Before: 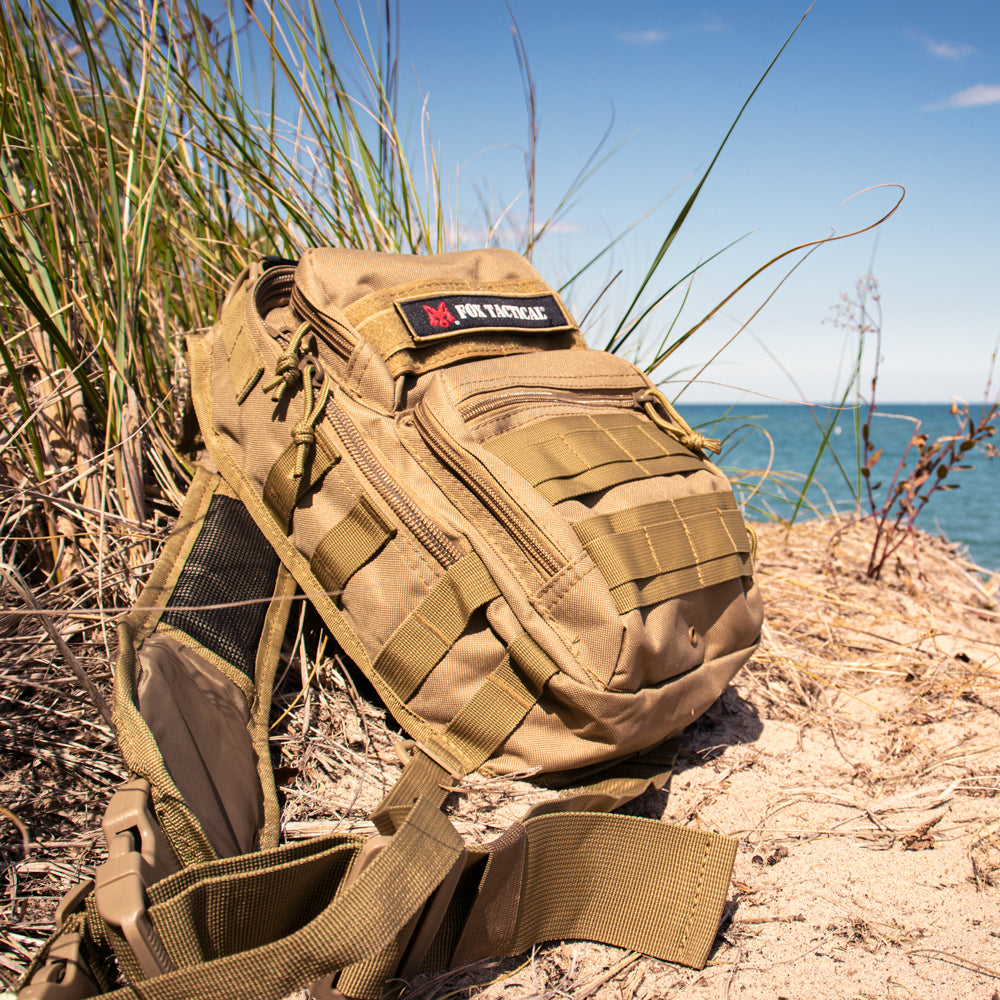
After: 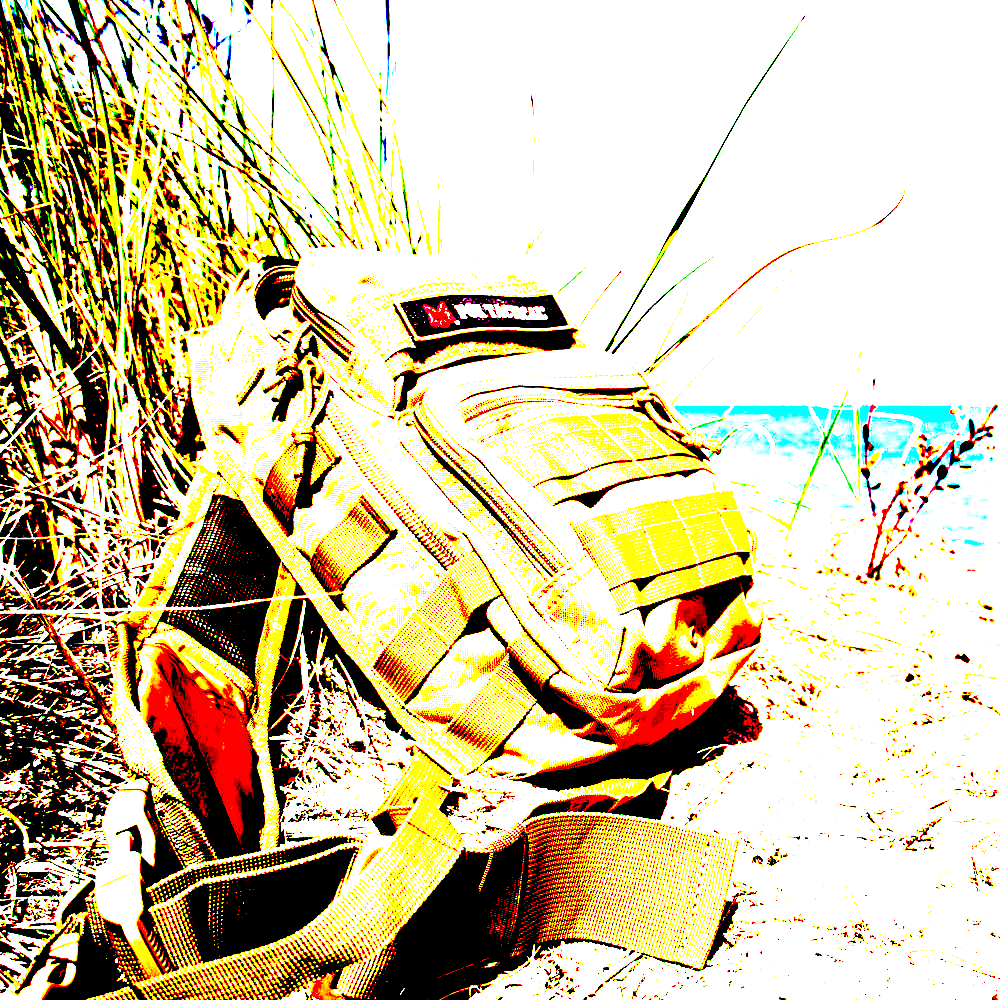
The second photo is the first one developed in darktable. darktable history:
vignetting: fall-off start 97.58%, fall-off radius 99.36%, brightness 0.031, saturation -0.003, width/height ratio 1.373, unbound false
exposure: black level correction 0.1, exposure 2.94 EV, compensate exposure bias true, compensate highlight preservation false
